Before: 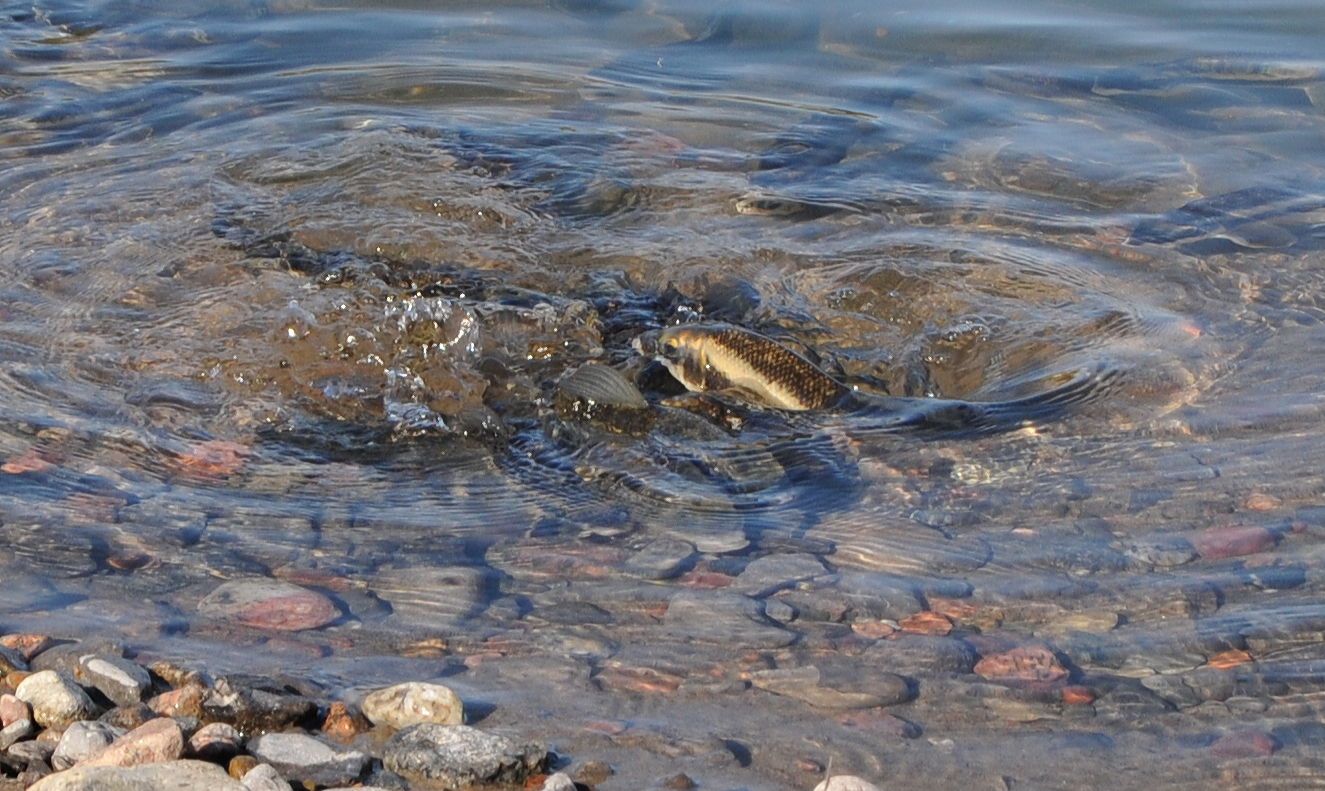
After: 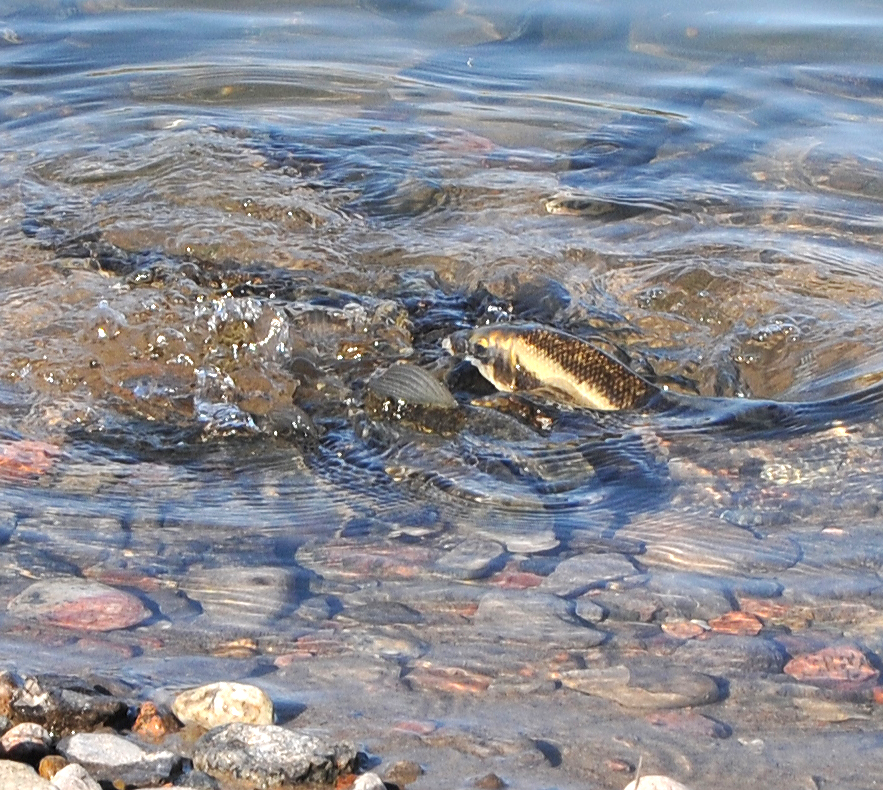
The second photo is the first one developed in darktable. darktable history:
crop and rotate: left 14.385%, right 18.948%
exposure: black level correction 0, exposure 0.7 EV, compensate exposure bias true, compensate highlight preservation false
sharpen: amount 0.2
